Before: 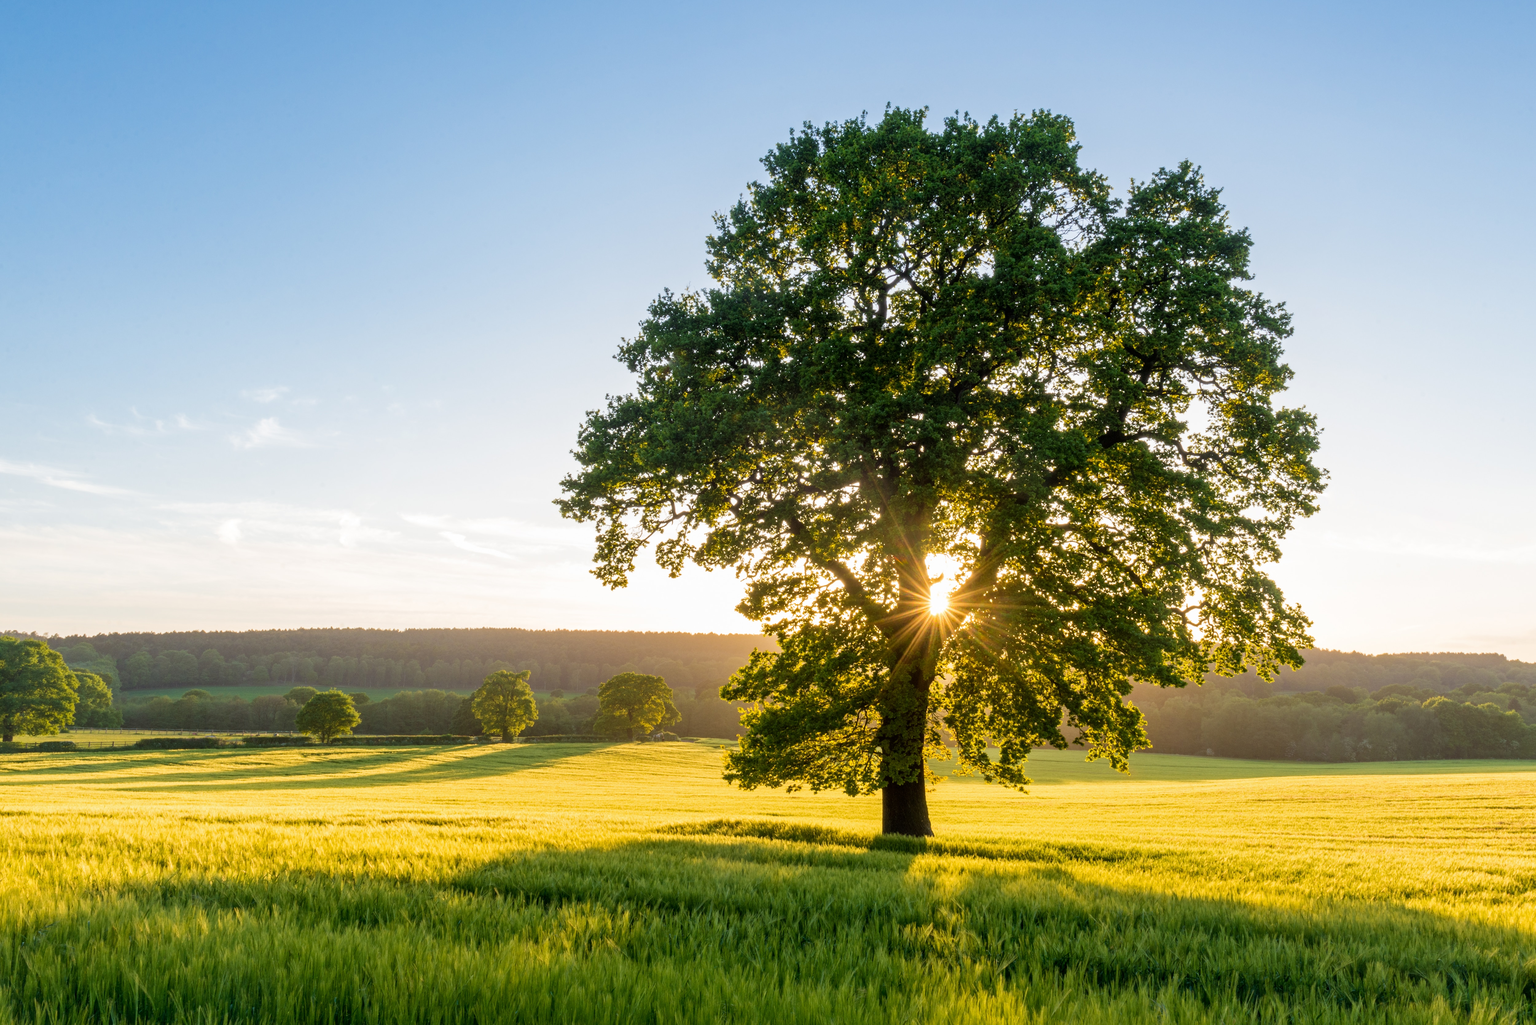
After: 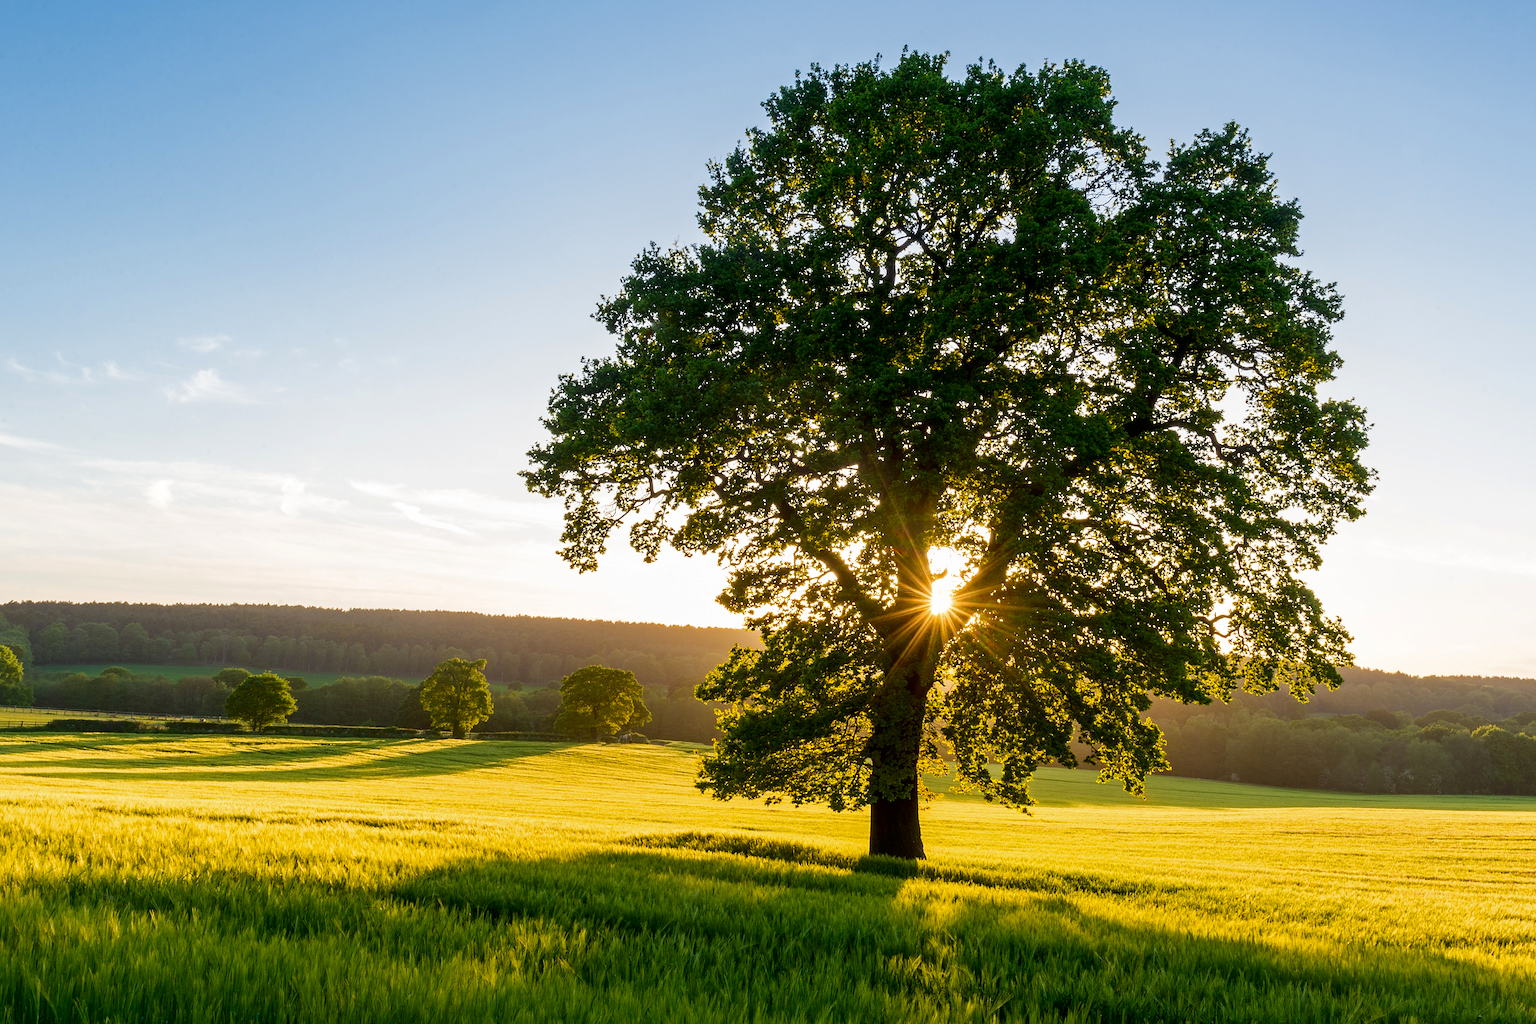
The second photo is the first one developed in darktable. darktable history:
sharpen: on, module defaults
crop and rotate: angle -2.1°, left 3.151%, top 4.131%, right 1.566%, bottom 0.678%
contrast brightness saturation: contrast 0.069, brightness -0.143, saturation 0.106
